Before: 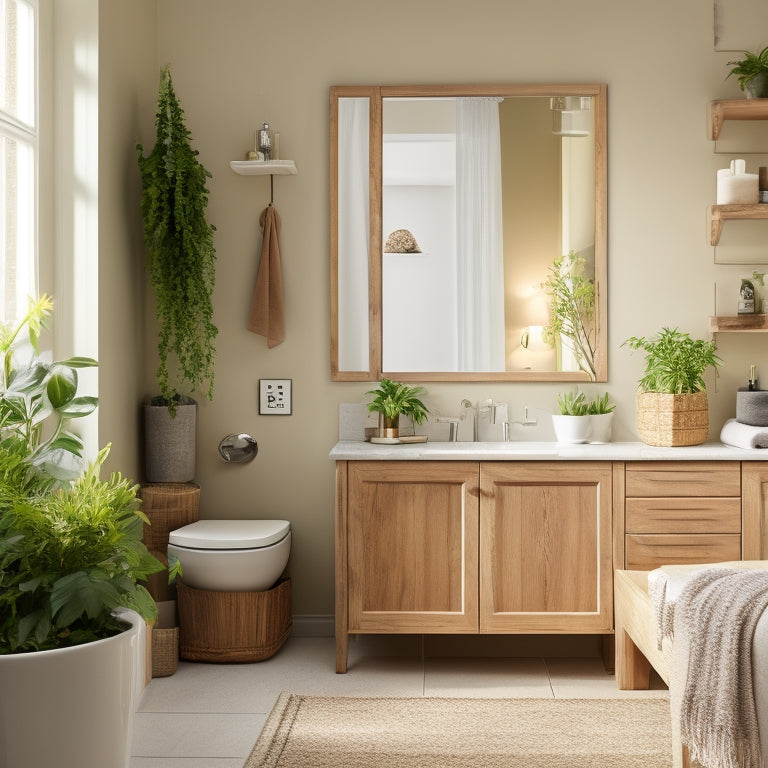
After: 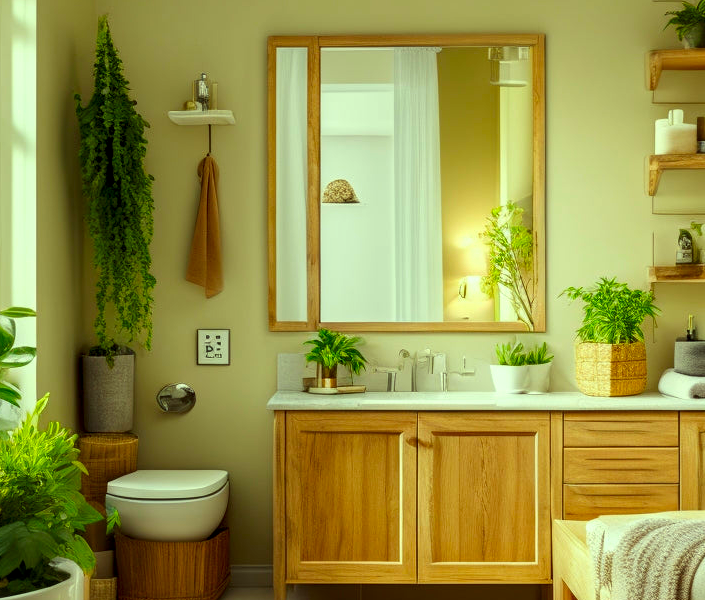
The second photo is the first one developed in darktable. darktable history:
crop: left 8.112%, top 6.578%, bottom 15.254%
local contrast: detail 130%
color correction: highlights a* -10.73, highlights b* 9.93, saturation 1.72
